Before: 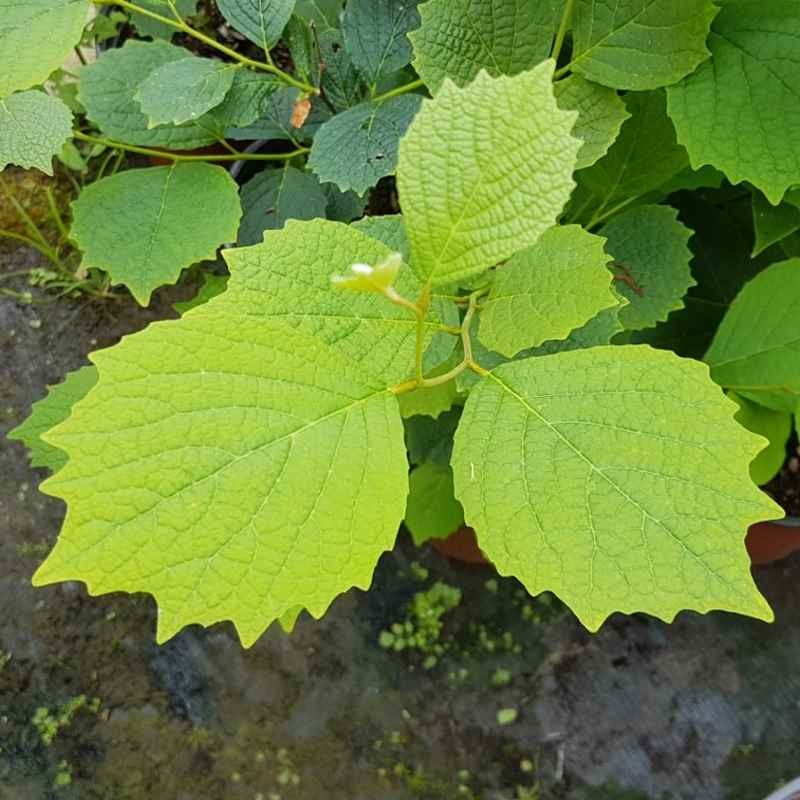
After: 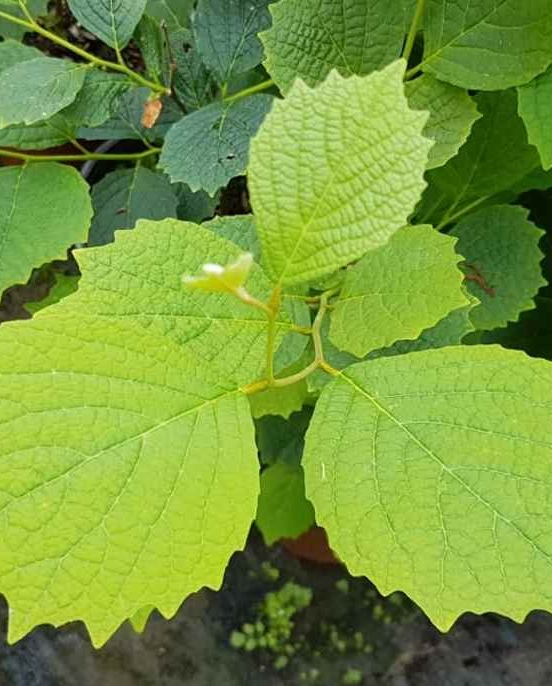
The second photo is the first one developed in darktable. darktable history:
crop: left 18.662%, right 12.271%, bottom 14.178%
